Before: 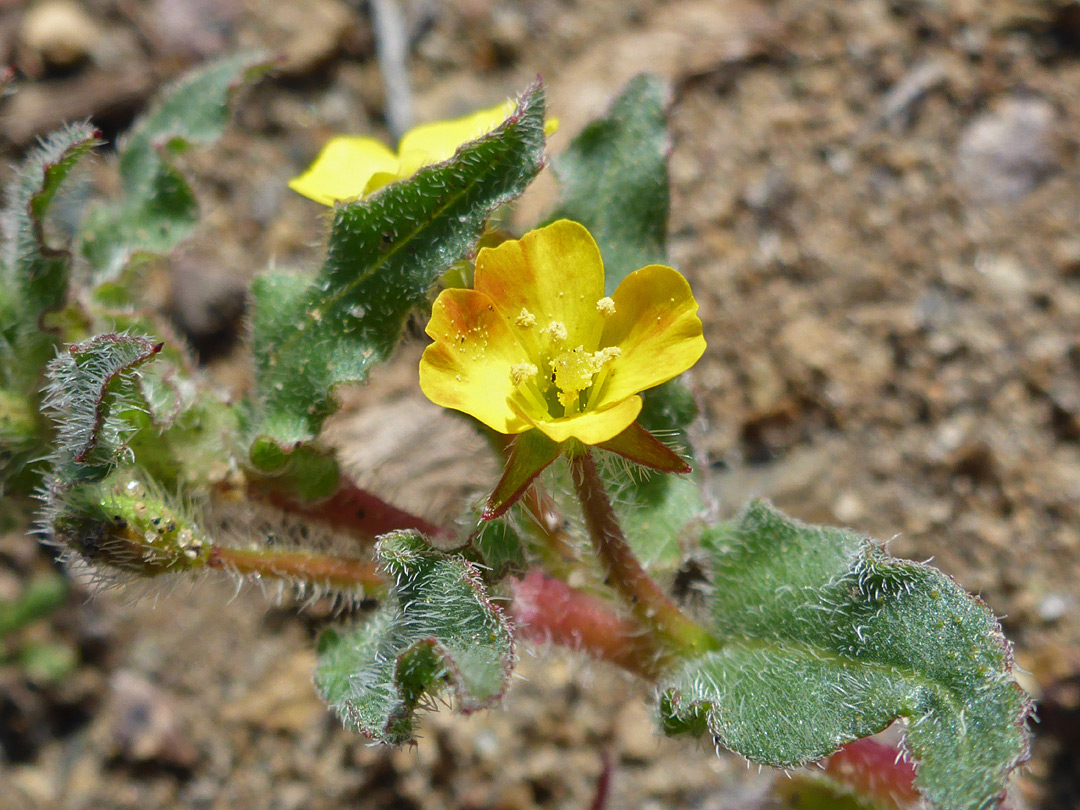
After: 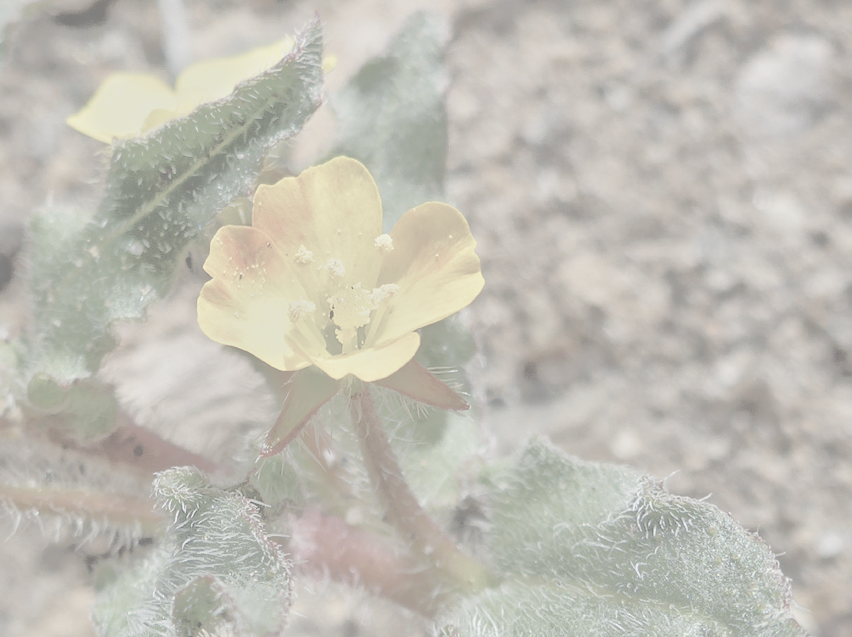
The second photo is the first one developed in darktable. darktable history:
contrast brightness saturation: contrast -0.302, brightness 0.735, saturation -0.789
tone equalizer: -7 EV -0.608 EV, -6 EV 1.02 EV, -5 EV -0.435 EV, -4 EV 0.39 EV, -3 EV 0.425 EV, -2 EV 0.159 EV, -1 EV -0.169 EV, +0 EV -0.403 EV
exposure: exposure 0.2 EV, compensate exposure bias true, compensate highlight preservation false
crop and rotate: left 20.658%, top 7.82%, right 0.431%, bottom 13.512%
